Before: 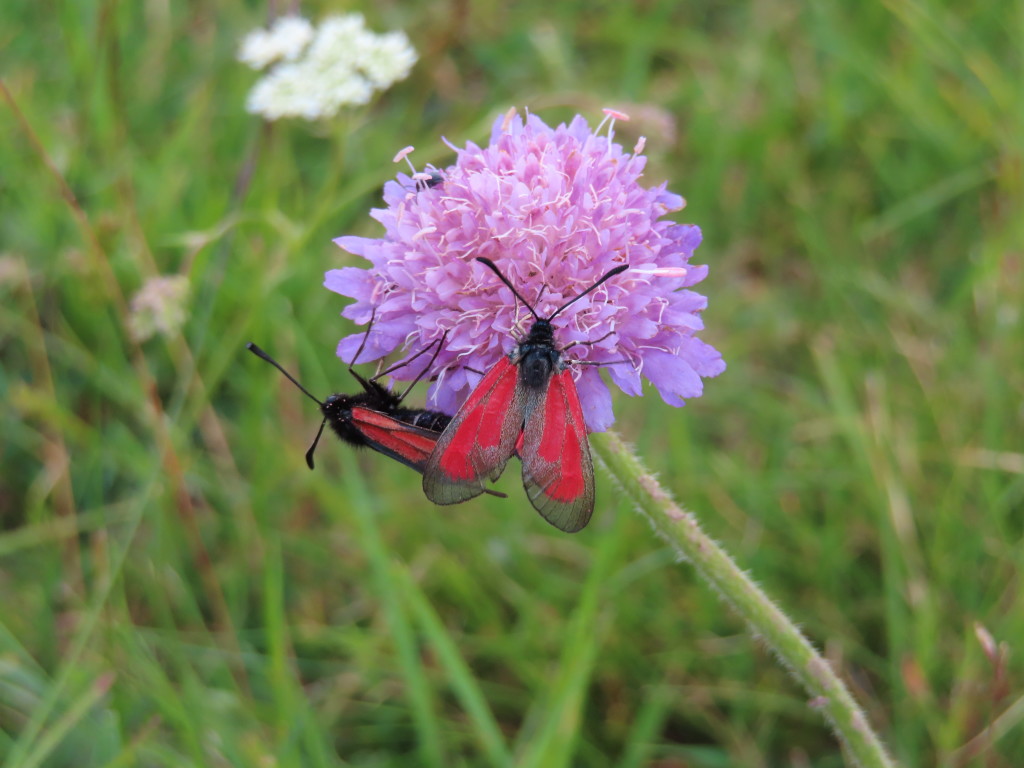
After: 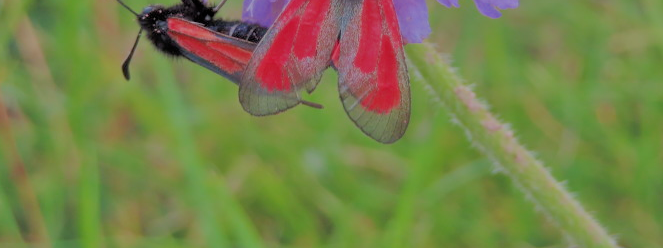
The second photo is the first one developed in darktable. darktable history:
crop: left 17.981%, top 50.7%, right 17.264%, bottom 16.905%
filmic rgb: middle gray luminance 2.63%, black relative exposure -10 EV, white relative exposure 6.99 EV, threshold 5.96 EV, dynamic range scaling 9.46%, target black luminance 0%, hardness 3.18, latitude 44.38%, contrast 0.676, highlights saturation mix 4.06%, shadows ↔ highlights balance 13.84%, color science v6 (2022), enable highlight reconstruction true
tone equalizer: -7 EV 0.15 EV, -6 EV 0.622 EV, -5 EV 1.19 EV, -4 EV 1.32 EV, -3 EV 1.17 EV, -2 EV 0.6 EV, -1 EV 0.148 EV
